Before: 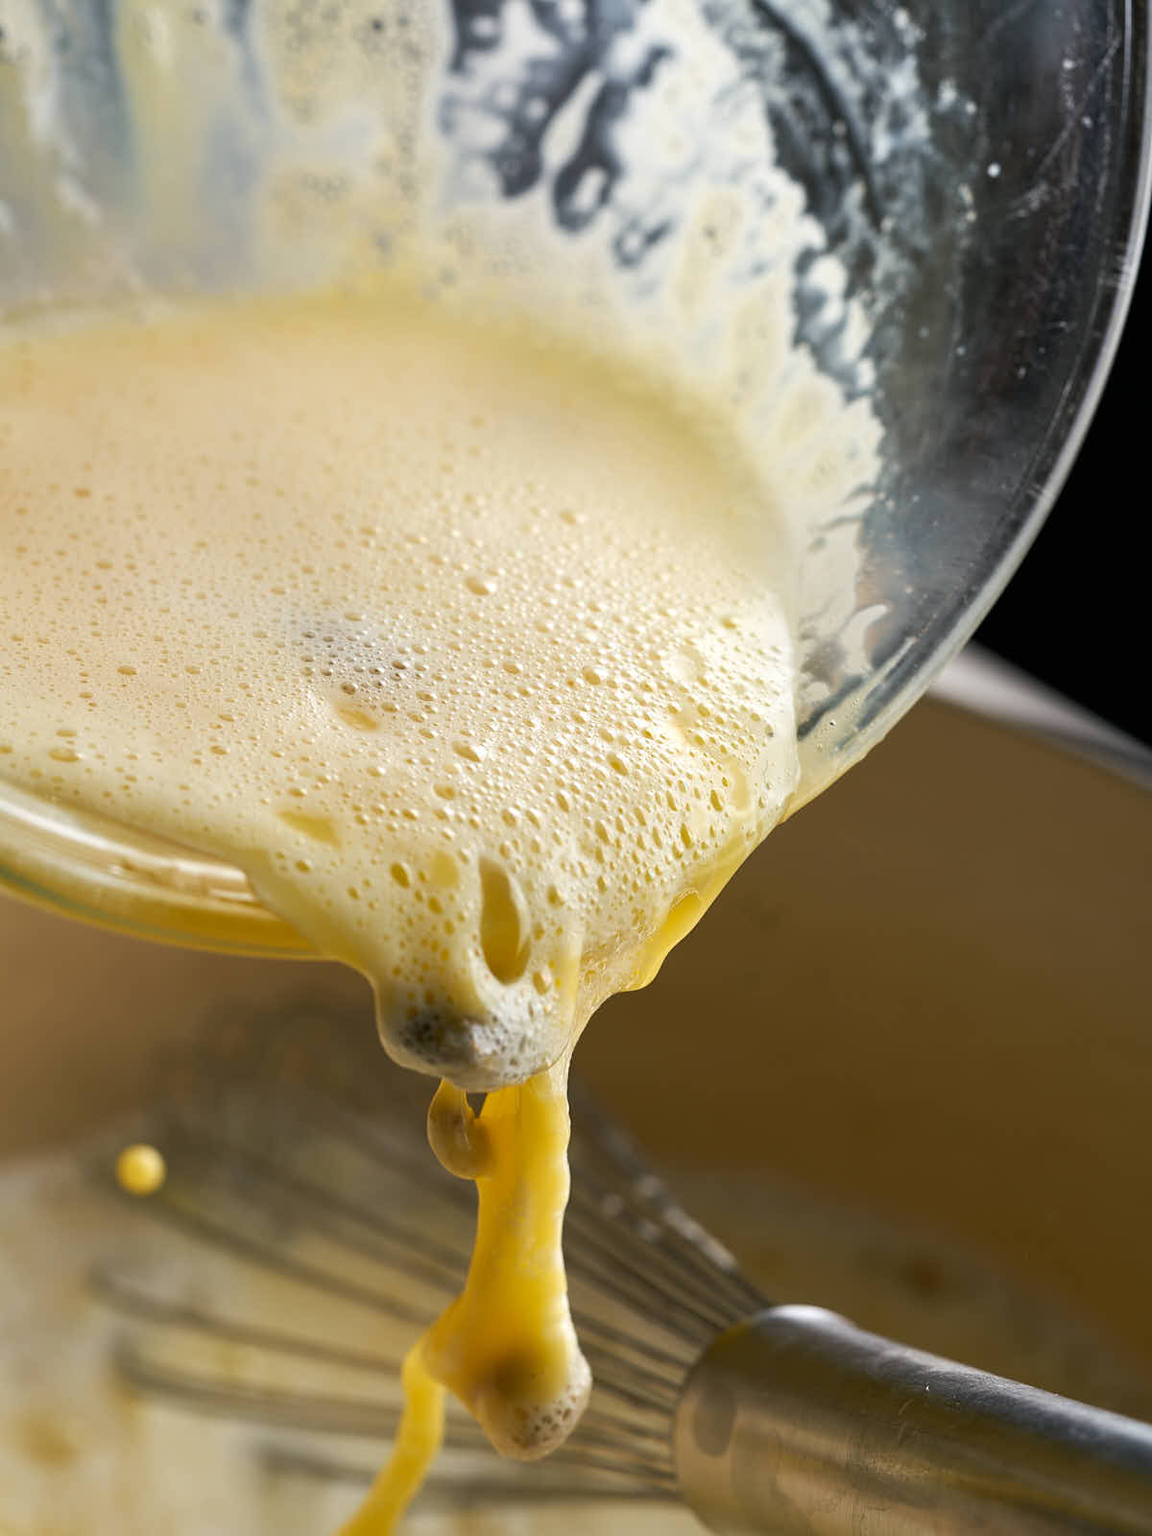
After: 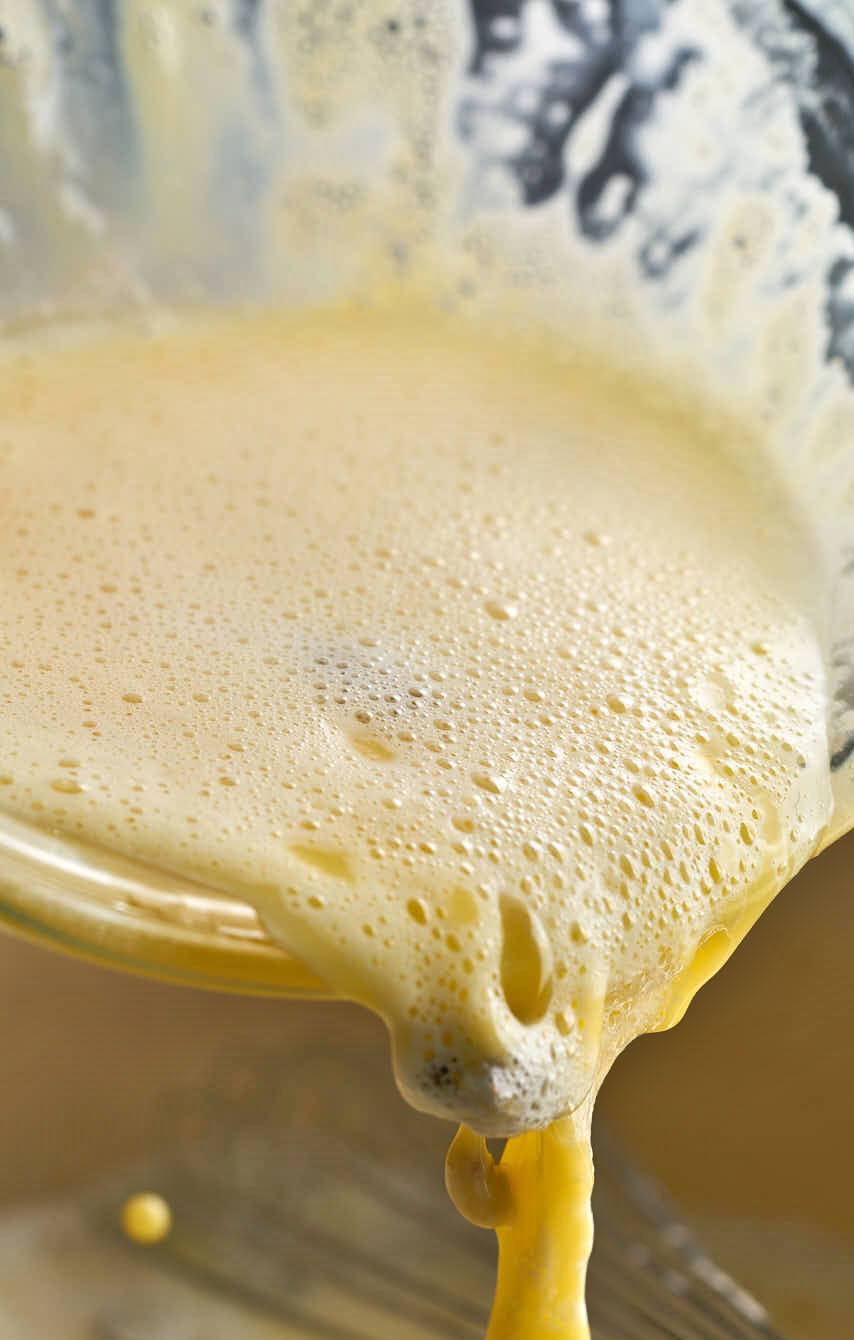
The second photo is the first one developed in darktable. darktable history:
crop: right 28.757%, bottom 16.226%
tone equalizer: -8 EV -0.526 EV, -7 EV -0.347 EV, -6 EV -0.121 EV, -5 EV 0.378 EV, -4 EV 0.986 EV, -3 EV 0.775 EV, -2 EV -0.005 EV, -1 EV 0.123 EV, +0 EV -0.026 EV
